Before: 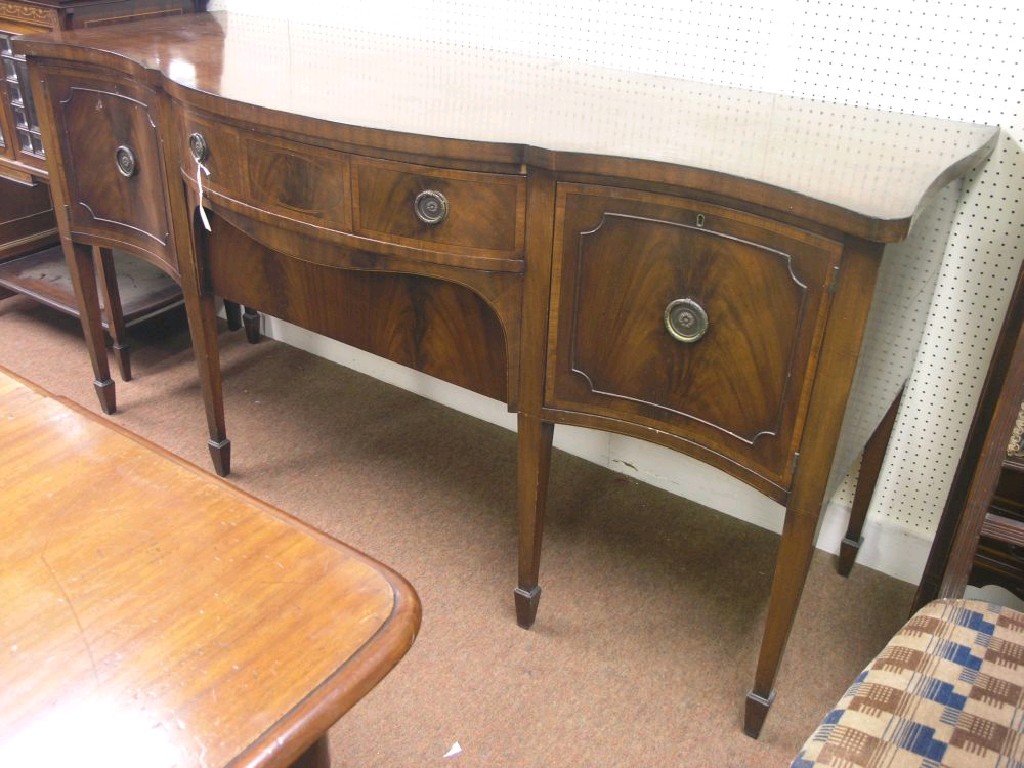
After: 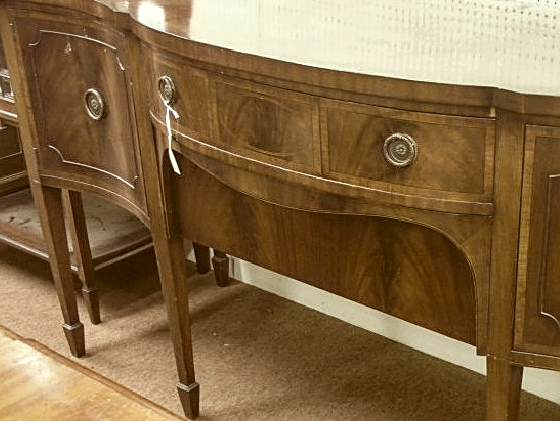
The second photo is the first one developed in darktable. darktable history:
contrast brightness saturation: contrast 0.1, saturation -0.36
color correction: highlights a* -5.3, highlights b* 9.8, shadows a* 9.8, shadows b* 24.26
crop and rotate: left 3.047%, top 7.509%, right 42.236%, bottom 37.598%
shadows and highlights: shadows 24.5, highlights -78.15, soften with gaussian
levels: mode automatic
local contrast: on, module defaults
sharpen: on, module defaults
